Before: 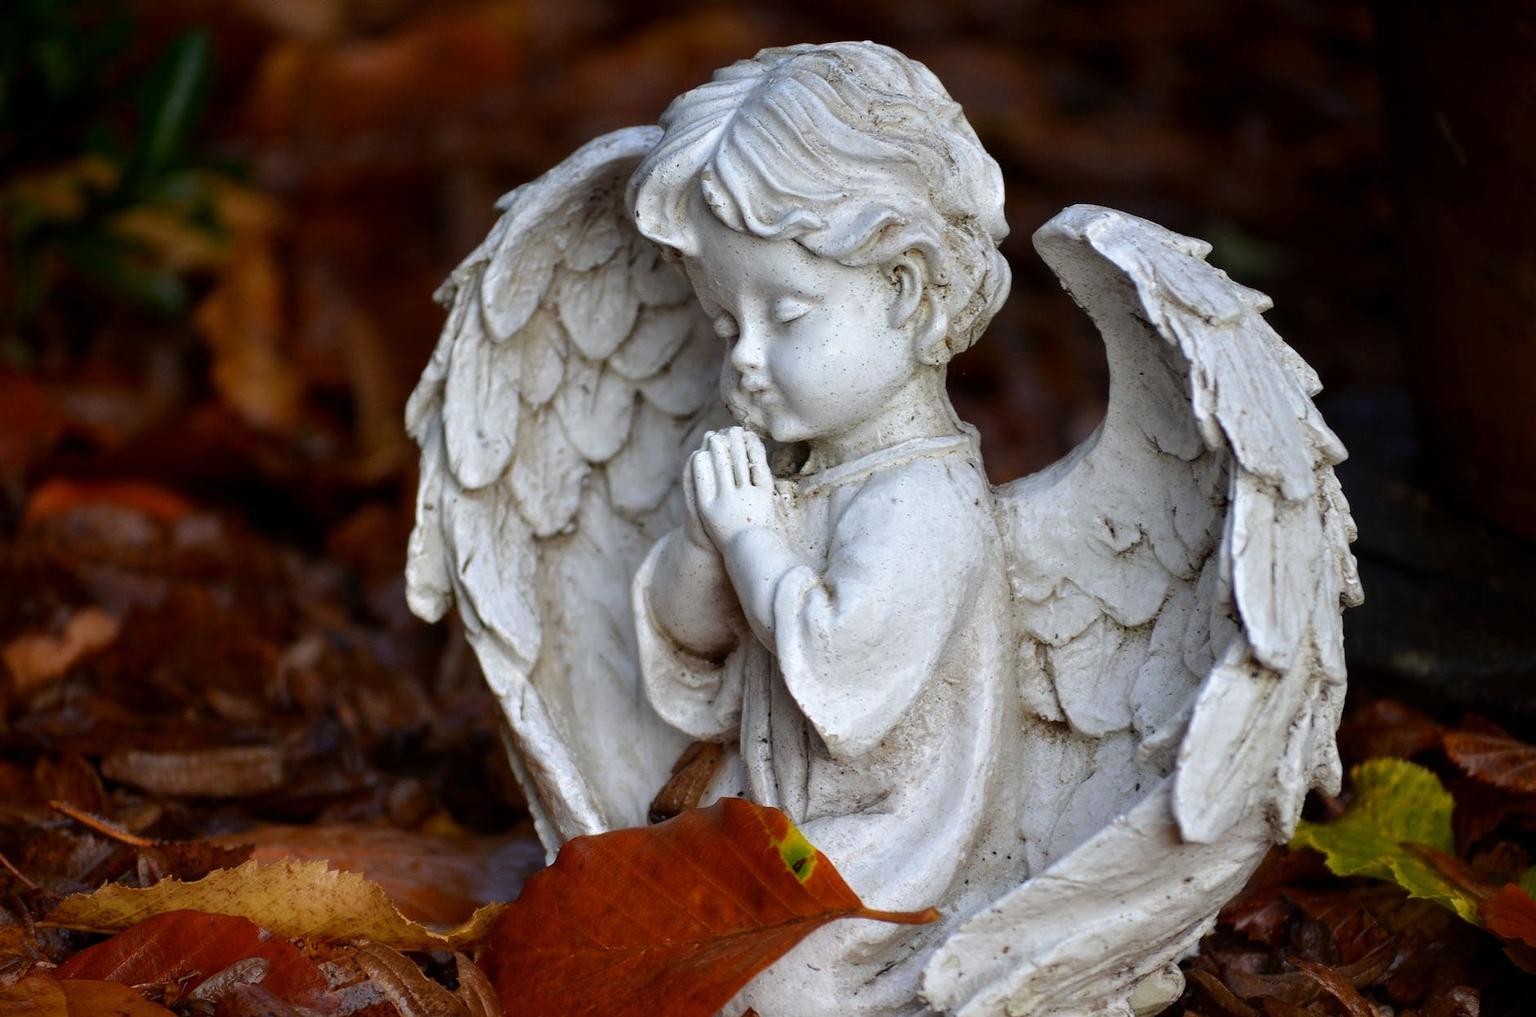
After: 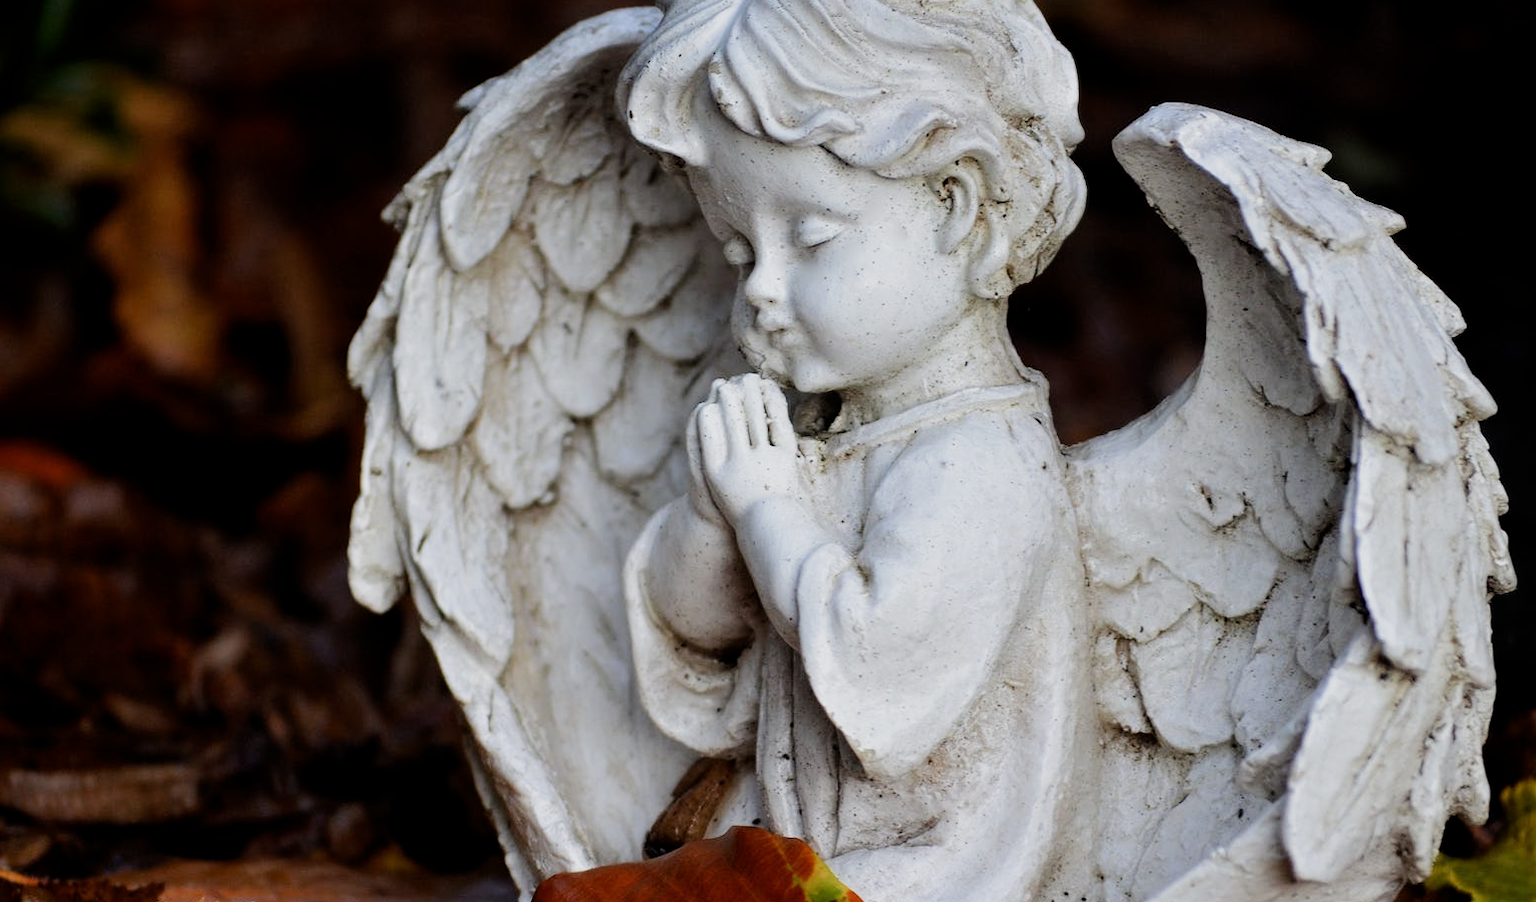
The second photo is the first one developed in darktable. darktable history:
crop: left 7.856%, top 11.836%, right 10.12%, bottom 15.387%
filmic rgb: middle gray luminance 18.42%, black relative exposure -11.25 EV, white relative exposure 3.75 EV, threshold 6 EV, target black luminance 0%, hardness 5.87, latitude 57.4%, contrast 0.963, shadows ↔ highlights balance 49.98%, add noise in highlights 0, preserve chrominance luminance Y, color science v3 (2019), use custom middle-gray values true, iterations of high-quality reconstruction 0, contrast in highlights soft, enable highlight reconstruction true
tone equalizer: -8 EV -0.417 EV, -7 EV -0.389 EV, -6 EV -0.333 EV, -5 EV -0.222 EV, -3 EV 0.222 EV, -2 EV 0.333 EV, -1 EV 0.389 EV, +0 EV 0.417 EV, edges refinement/feathering 500, mask exposure compensation -1.57 EV, preserve details no
